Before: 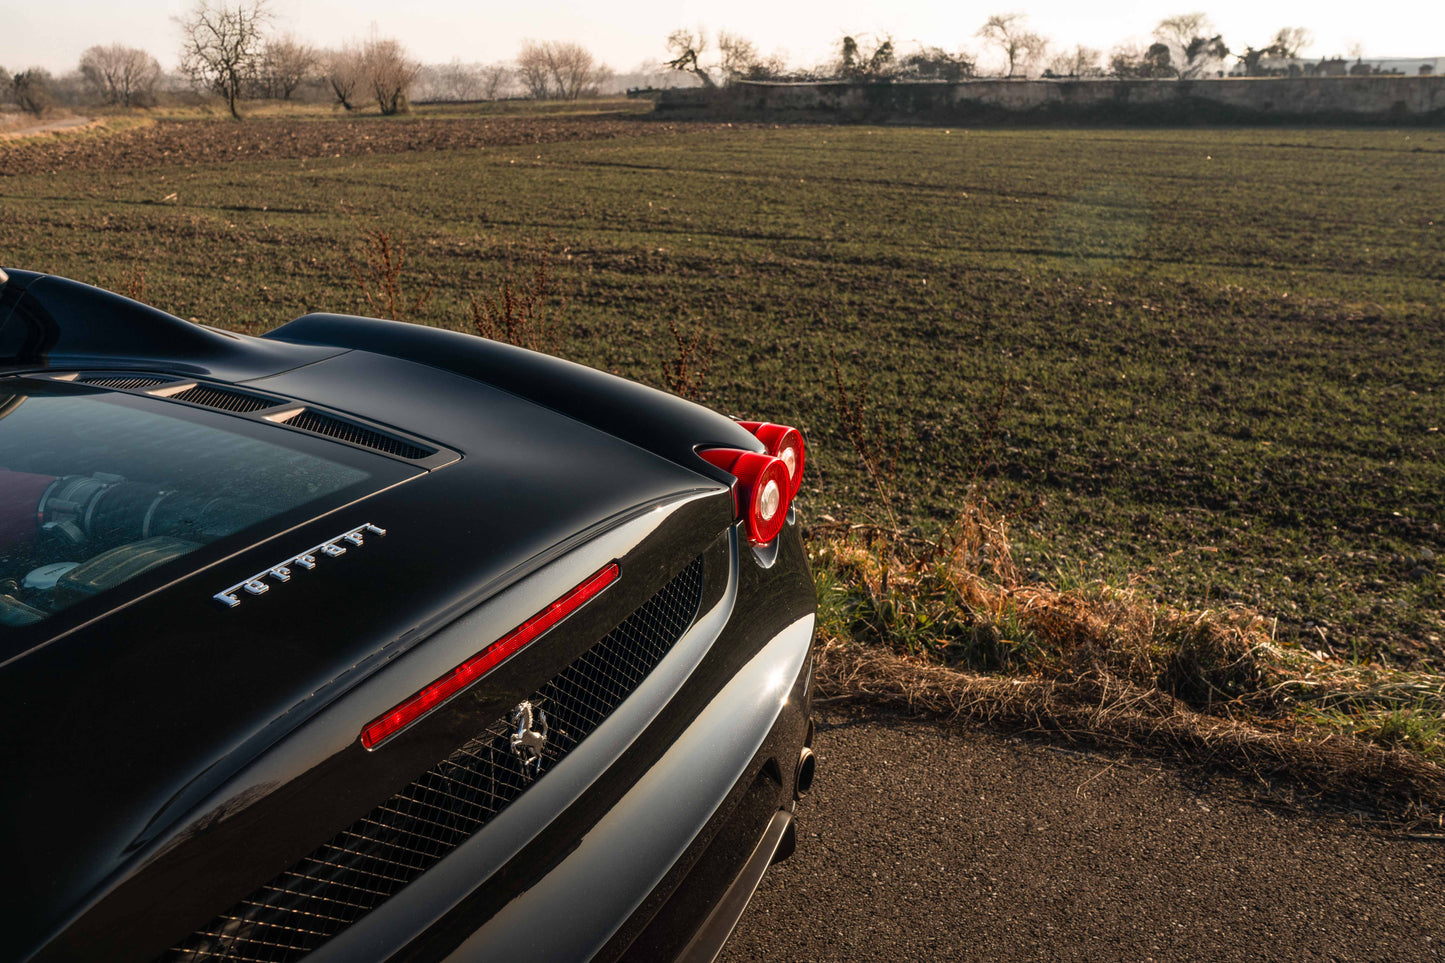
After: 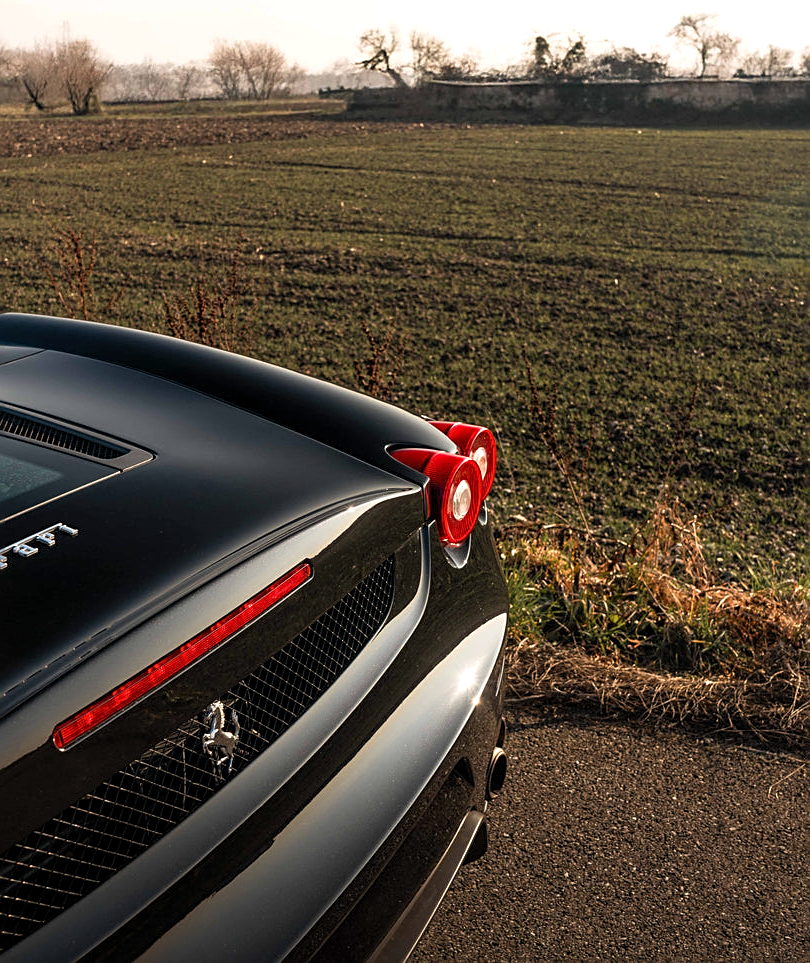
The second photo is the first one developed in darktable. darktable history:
crop: left 21.383%, right 22.547%
levels: levels [0.016, 0.492, 0.969]
exposure: compensate highlight preservation false
sharpen: on, module defaults
